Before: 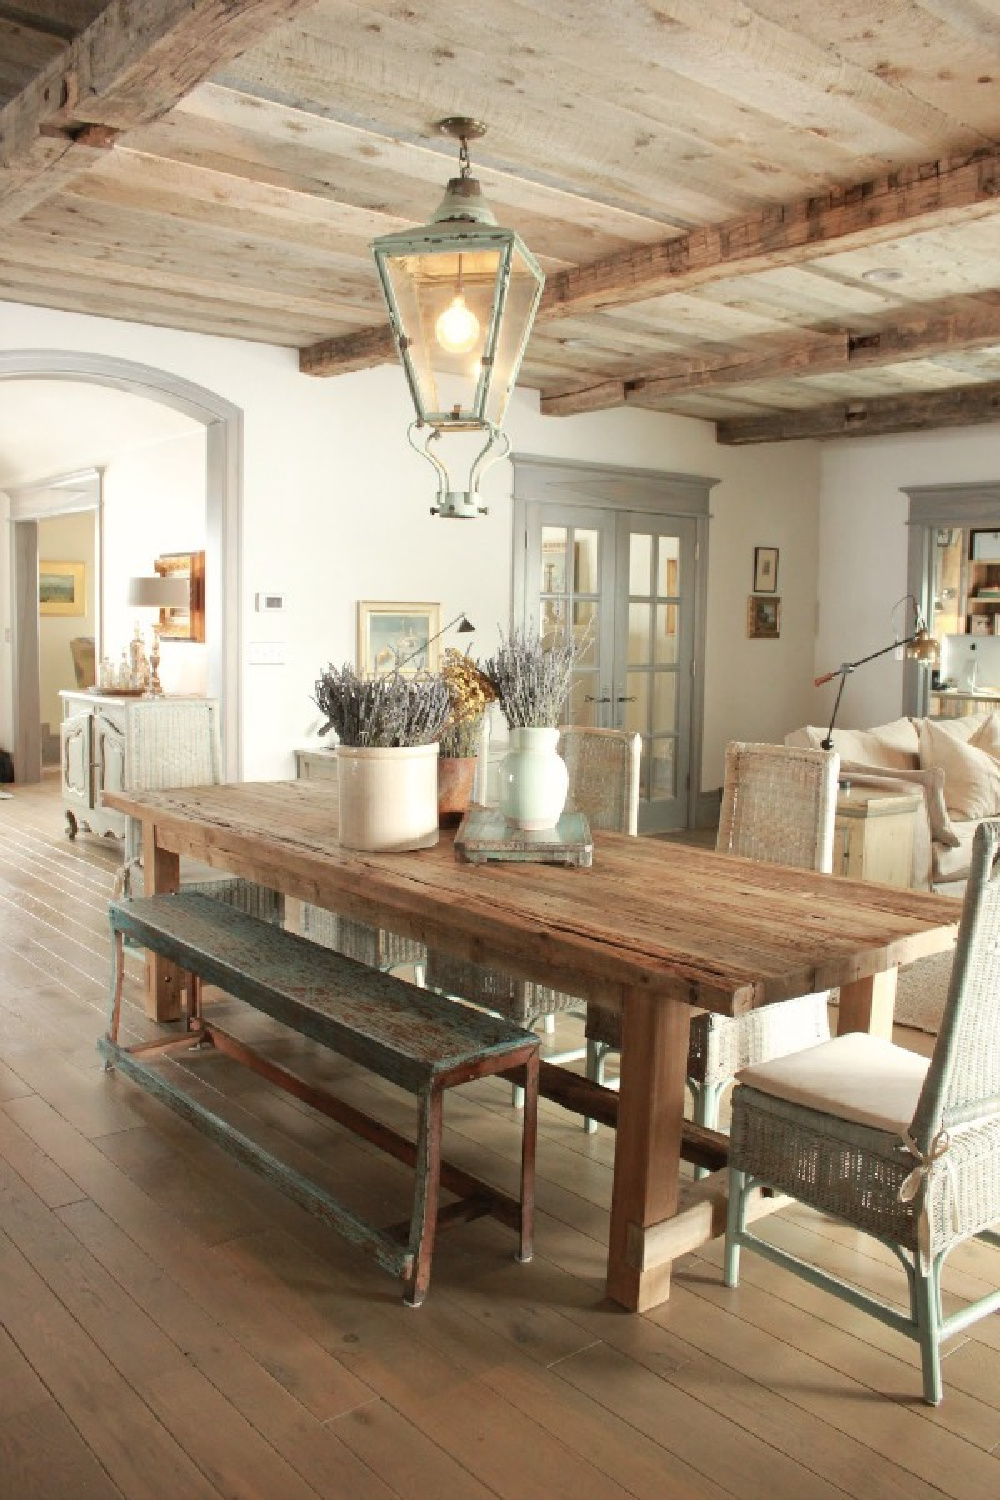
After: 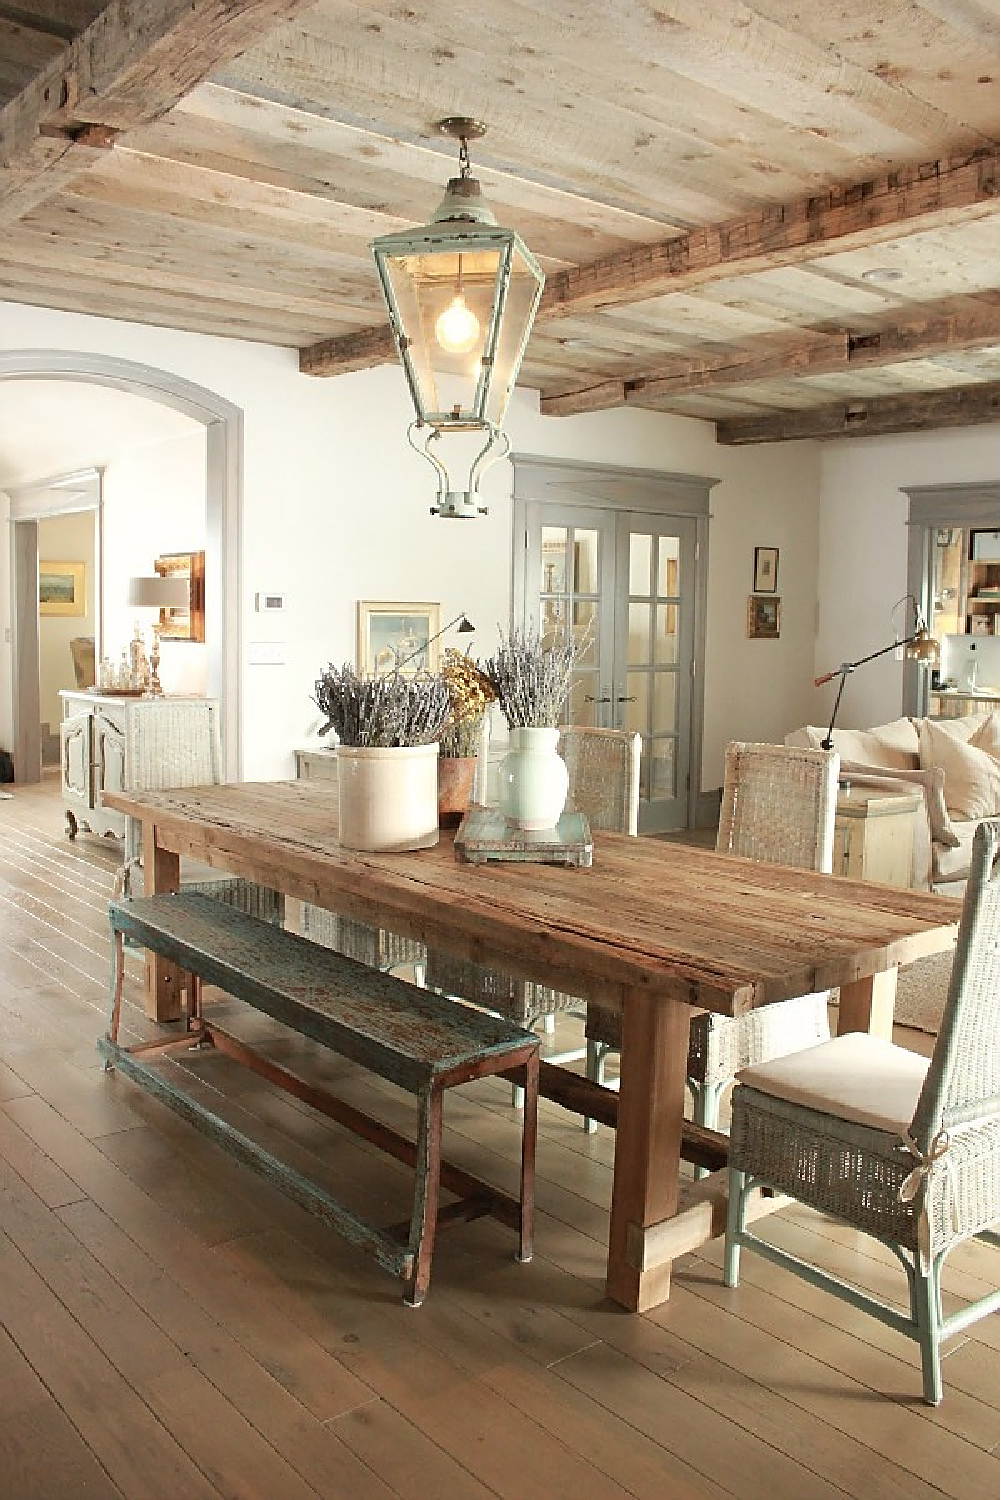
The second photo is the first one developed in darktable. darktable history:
sharpen: radius 1.414, amount 1.245, threshold 0.761
